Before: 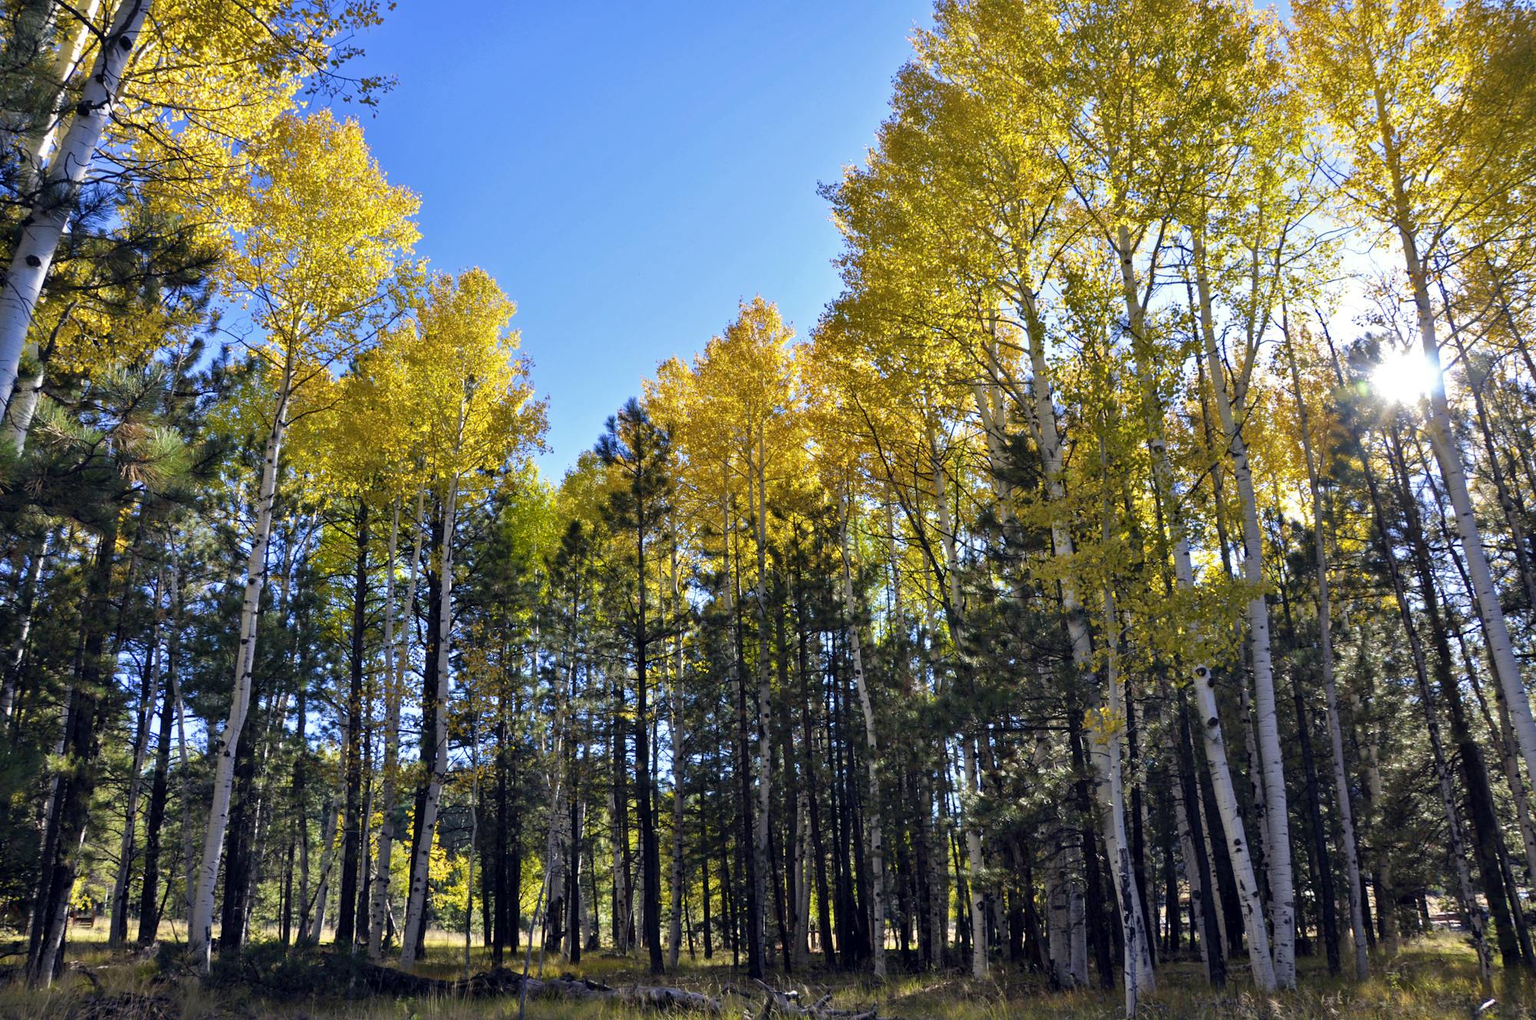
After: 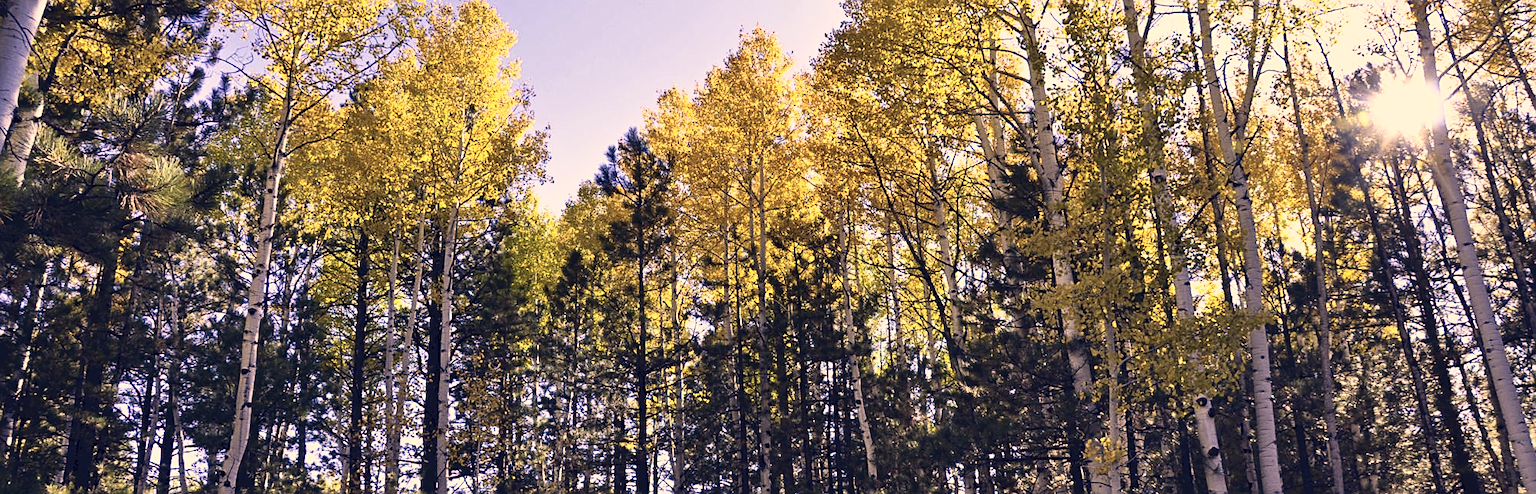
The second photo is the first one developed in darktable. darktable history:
tone curve: curves: ch0 [(0, 0) (0.003, 0.063) (0.011, 0.063) (0.025, 0.063) (0.044, 0.066) (0.069, 0.071) (0.1, 0.09) (0.136, 0.116) (0.177, 0.144) (0.224, 0.192) (0.277, 0.246) (0.335, 0.311) (0.399, 0.399) (0.468, 0.49) (0.543, 0.589) (0.623, 0.709) (0.709, 0.827) (0.801, 0.918) (0.898, 0.969) (1, 1)], color space Lab, independent channels, preserve colors none
crop and rotate: top 26.55%, bottom 24.915%
color correction: highlights a* 19.98, highlights b* 28.24, shadows a* 3.45, shadows b* -16.53, saturation 0.741
sharpen: on, module defaults
